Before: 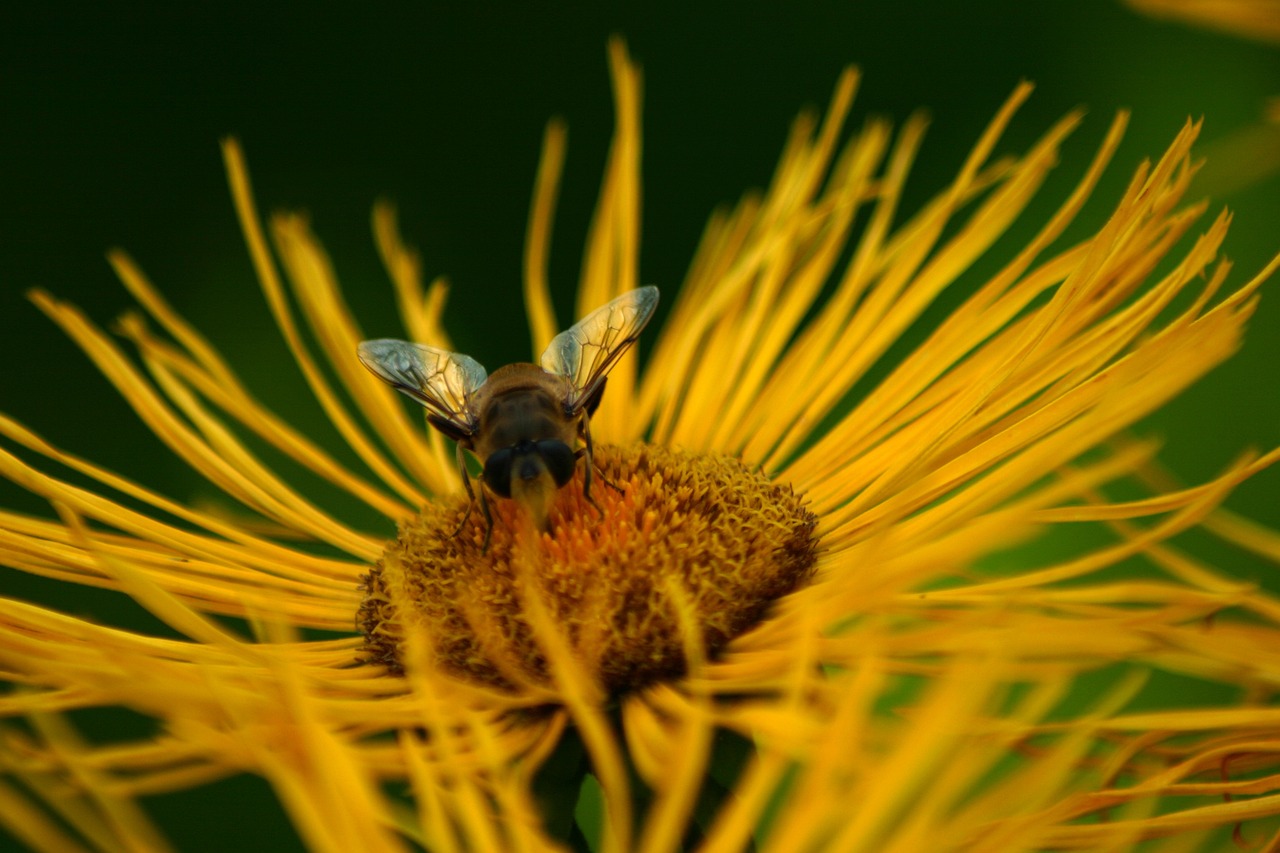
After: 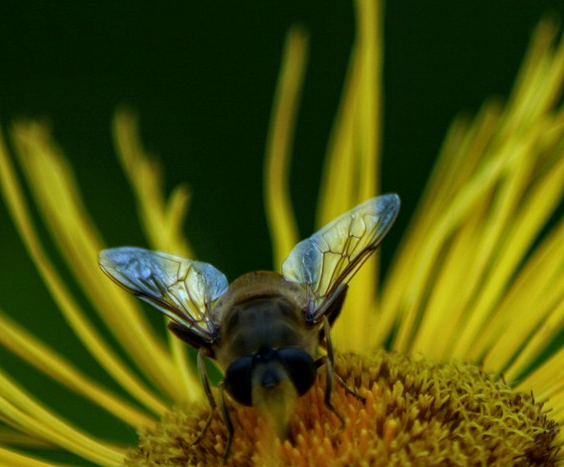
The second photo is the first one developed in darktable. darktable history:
crop: left 20.248%, top 10.86%, right 35.675%, bottom 34.321%
local contrast: on, module defaults
white balance: red 0.766, blue 1.537
